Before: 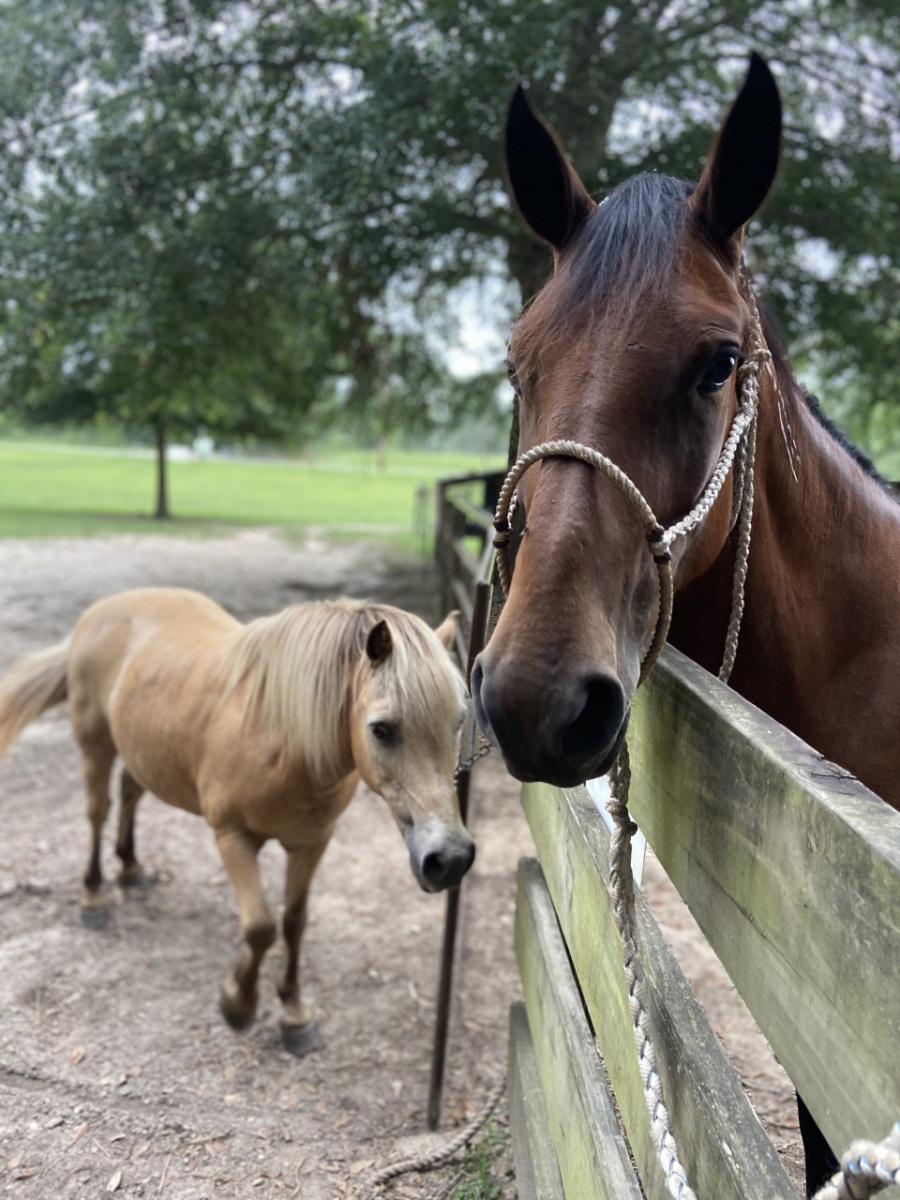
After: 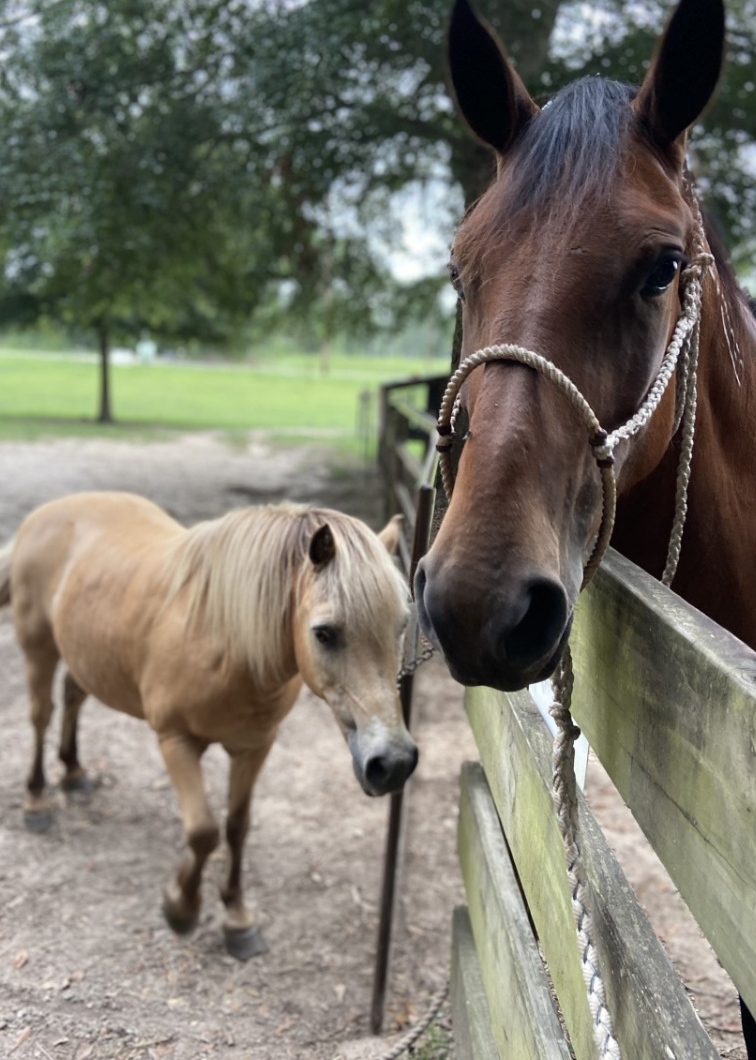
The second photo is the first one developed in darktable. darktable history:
crop: left 6.388%, top 8.078%, right 9.531%, bottom 3.563%
